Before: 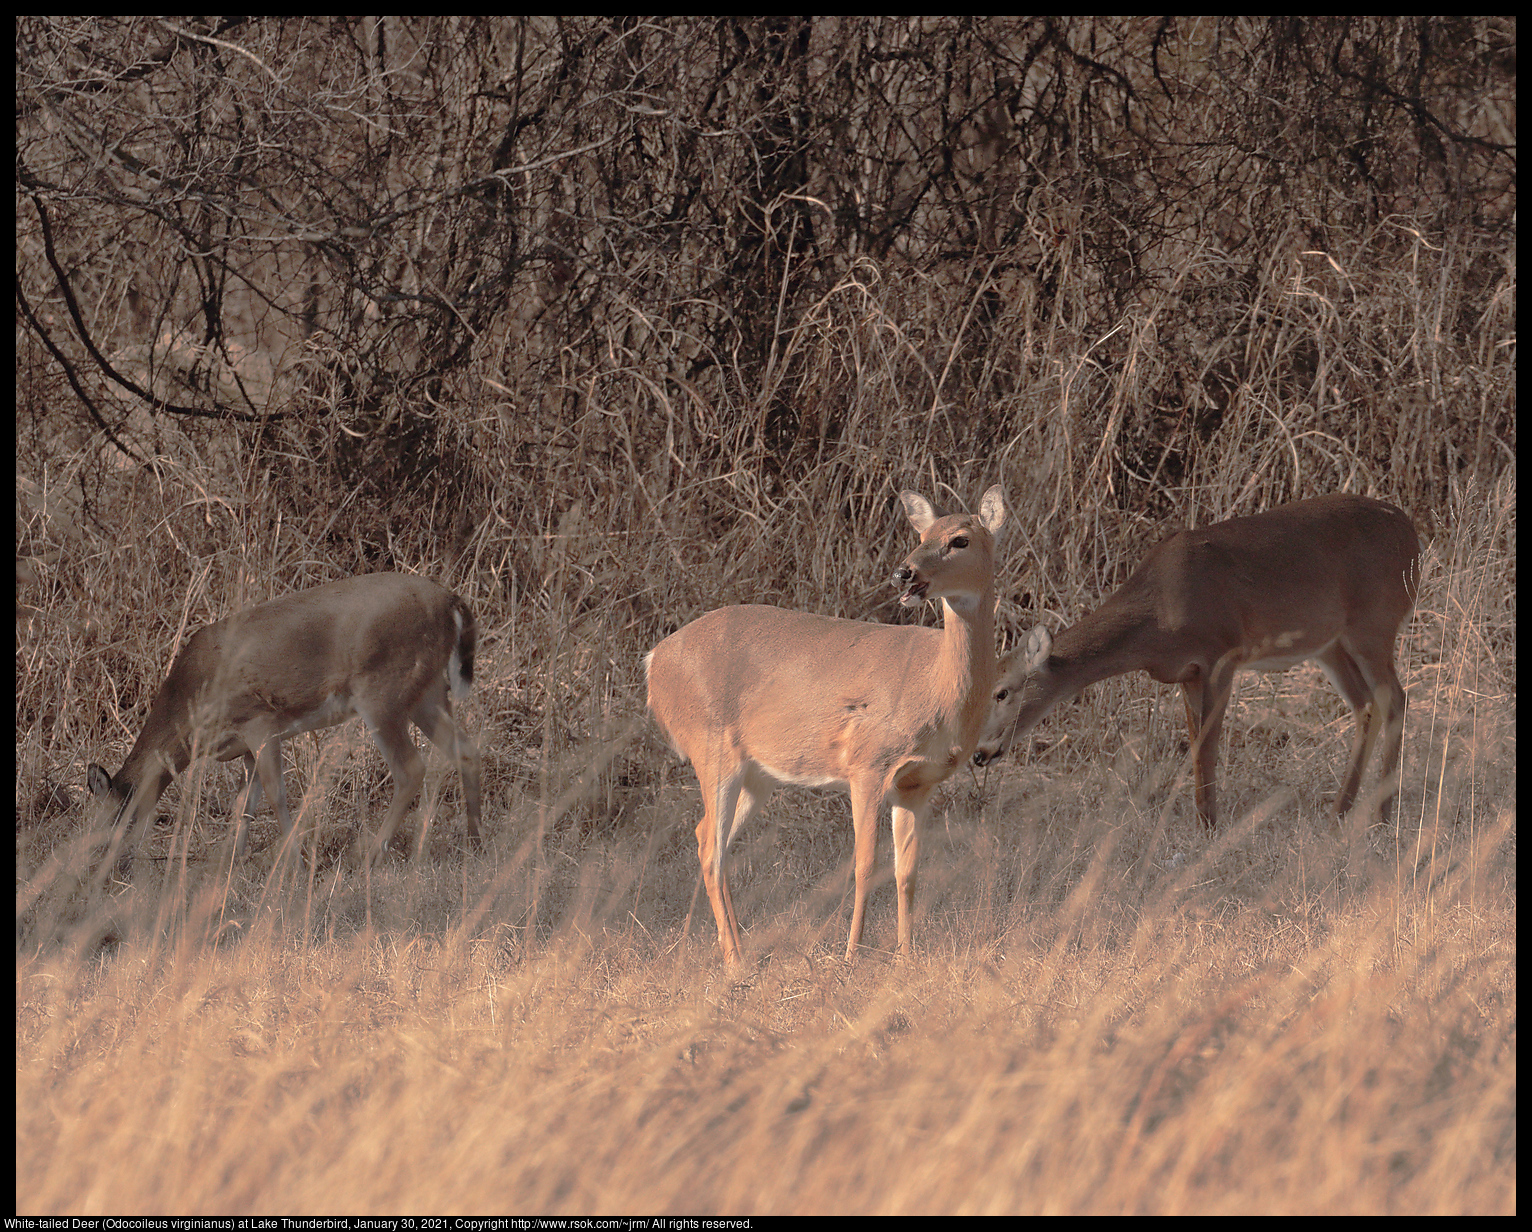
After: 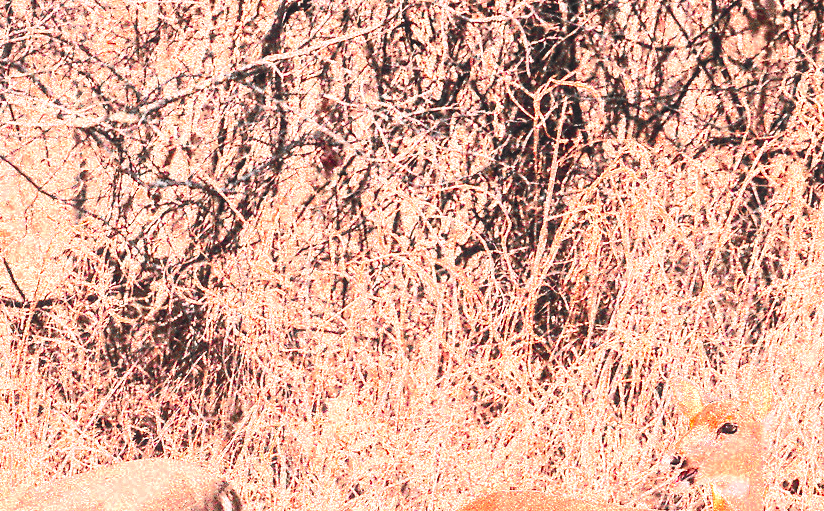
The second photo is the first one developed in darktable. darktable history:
crop: left 15.142%, top 9.266%, right 31.05%, bottom 49.216%
color zones: curves: ch0 [(0, 0.497) (0.096, 0.361) (0.221, 0.538) (0.429, 0.5) (0.571, 0.5) (0.714, 0.5) (0.857, 0.5) (1, 0.497)]; ch1 [(0, 0.5) (0.143, 0.5) (0.257, -0.002) (0.429, 0.04) (0.571, -0.001) (0.714, -0.015) (0.857, 0.024) (1, 0.5)]
tone equalizer: -8 EV -0.781 EV, -7 EV -0.686 EV, -6 EV -0.569 EV, -5 EV -0.414 EV, -3 EV 0.38 EV, -2 EV 0.6 EV, -1 EV 0.685 EV, +0 EV 0.725 EV, mask exposure compensation -0.506 EV
contrast brightness saturation: contrast 0.824, brightness 0.582, saturation 0.608
local contrast: detail 130%
exposure: exposure 1.989 EV, compensate highlight preservation false
